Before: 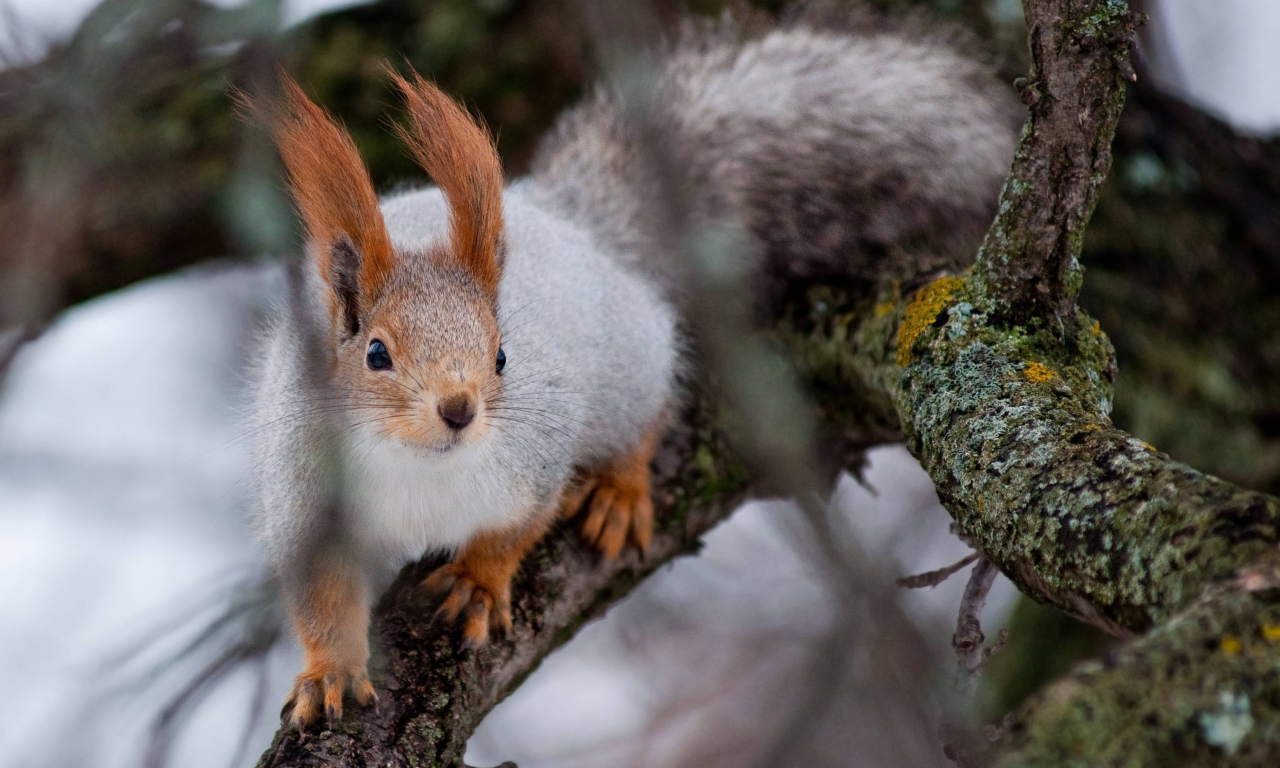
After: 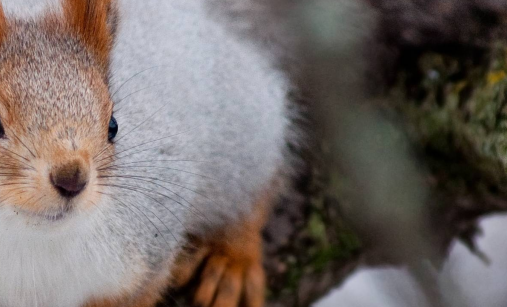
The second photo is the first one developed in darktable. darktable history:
crop: left 30.332%, top 30.229%, right 29.983%, bottom 29.781%
